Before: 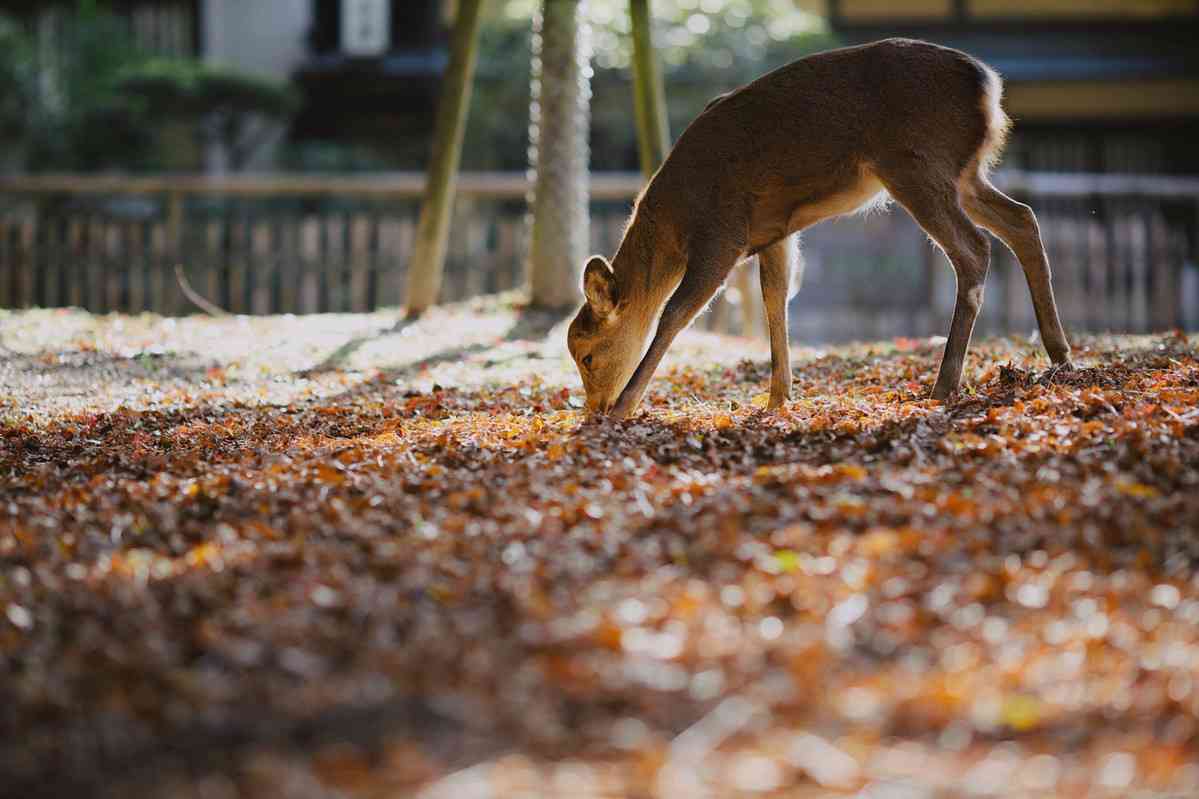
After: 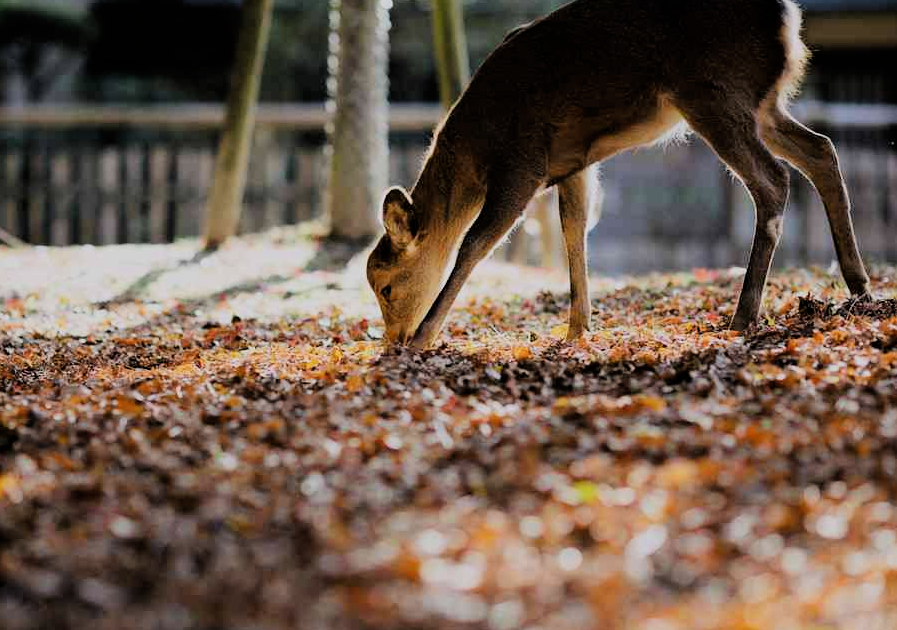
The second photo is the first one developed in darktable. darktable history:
crop: left 16.768%, top 8.653%, right 8.362%, bottom 12.485%
filmic rgb: black relative exposure -5 EV, hardness 2.88, contrast 1.3
